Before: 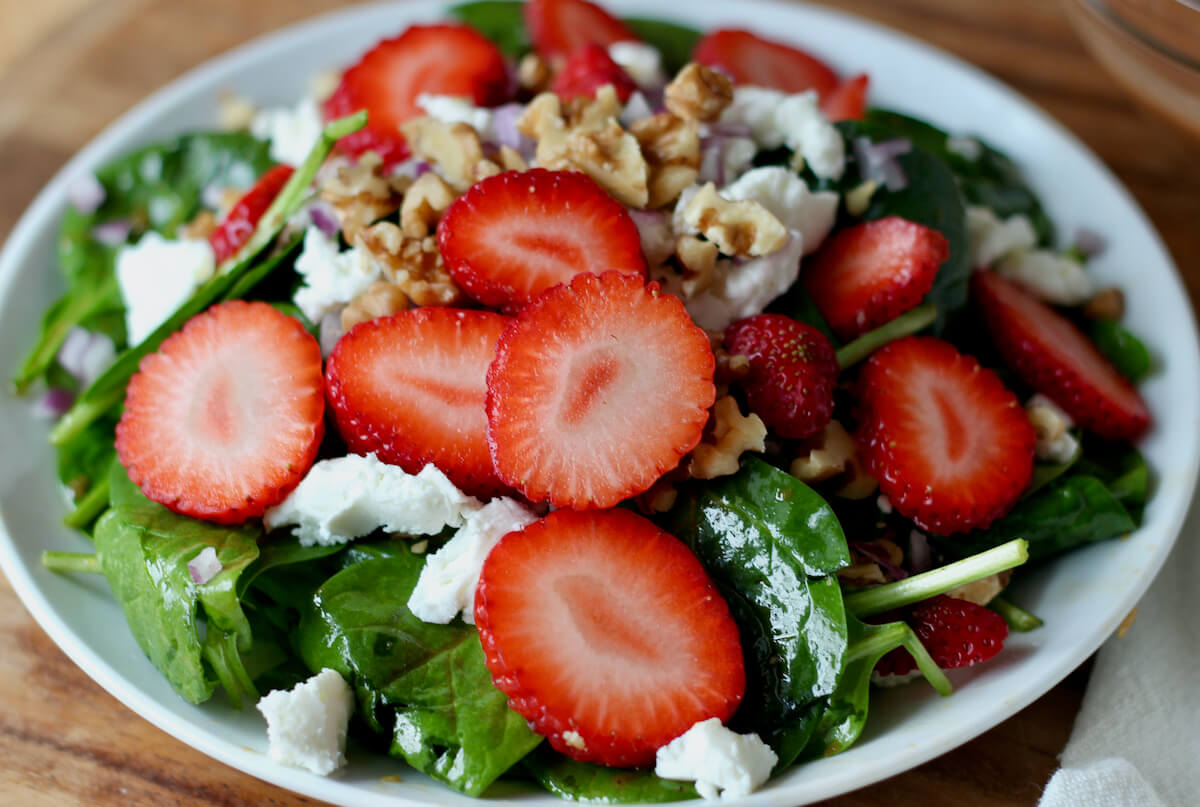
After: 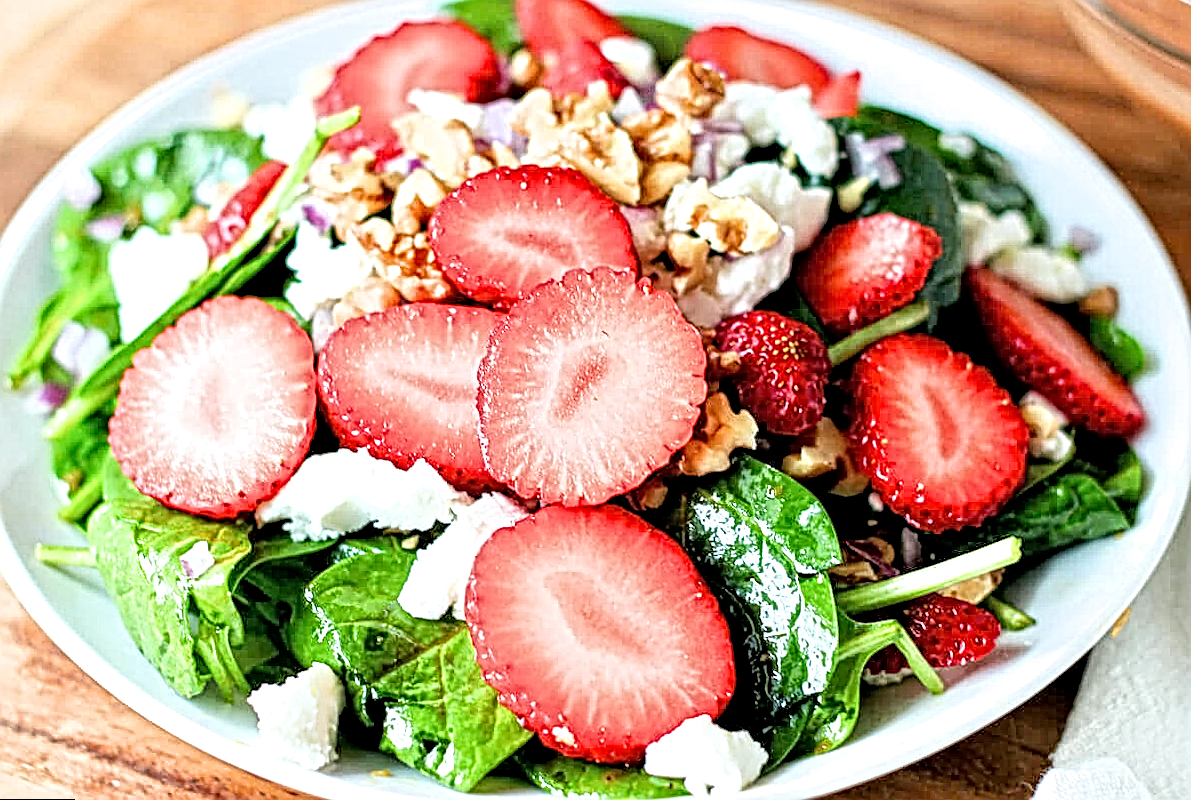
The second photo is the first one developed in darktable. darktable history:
rotate and perspective: rotation 0.192°, lens shift (horizontal) -0.015, crop left 0.005, crop right 0.996, crop top 0.006, crop bottom 0.99
sharpen: on, module defaults
filmic rgb: black relative exposure -5.83 EV, white relative exposure 3.4 EV, hardness 3.68
tone equalizer: -8 EV -0.002 EV, -7 EV 0.005 EV, -6 EV -0.009 EV, -5 EV 0.011 EV, -4 EV -0.012 EV, -3 EV 0.007 EV, -2 EV -0.062 EV, -1 EV -0.293 EV, +0 EV -0.582 EV, smoothing diameter 2%, edges refinement/feathering 20, mask exposure compensation -1.57 EV, filter diffusion 5
exposure: exposure 2.207 EV, compensate highlight preservation false
local contrast: mode bilateral grid, contrast 20, coarseness 3, detail 300%, midtone range 0.2
